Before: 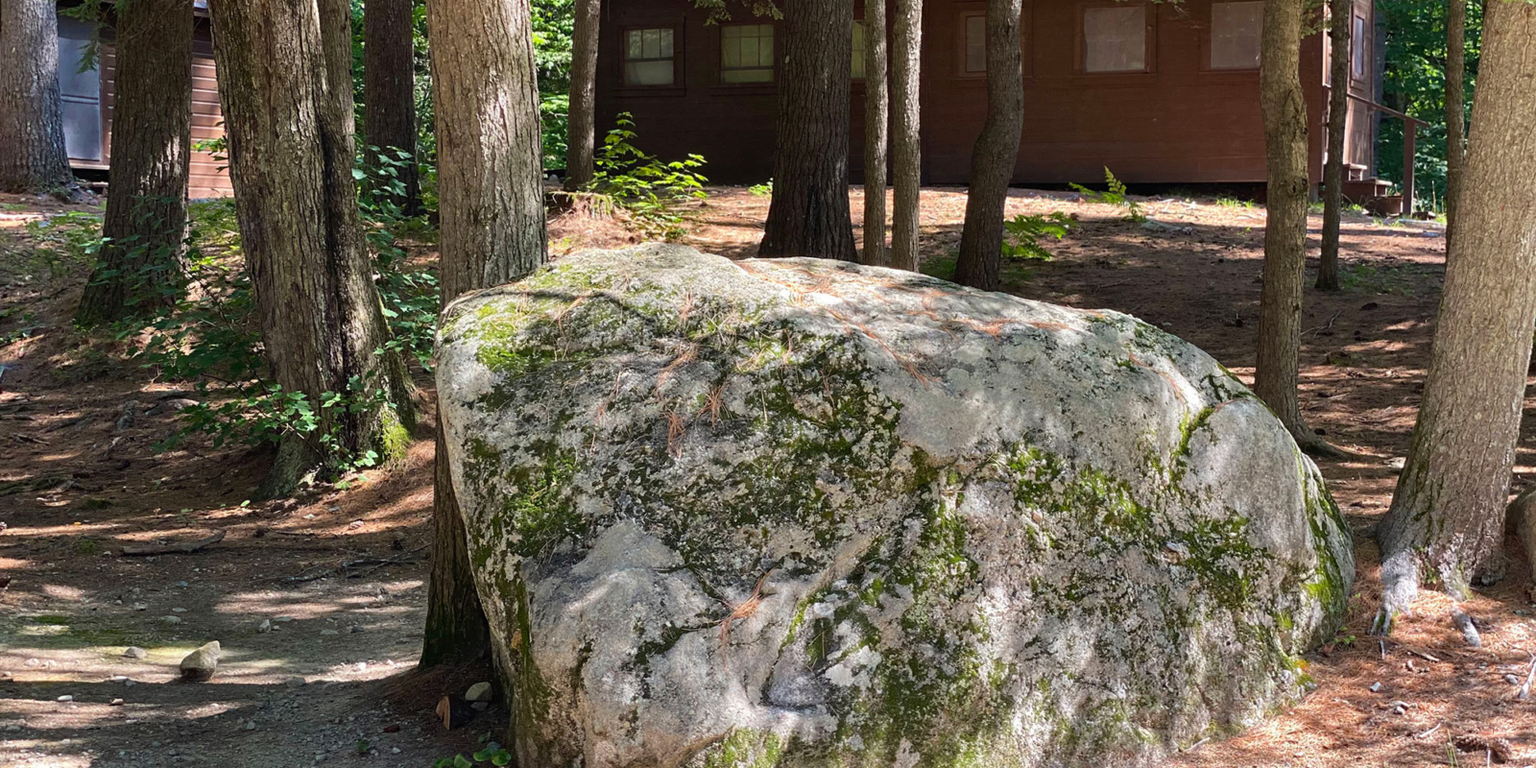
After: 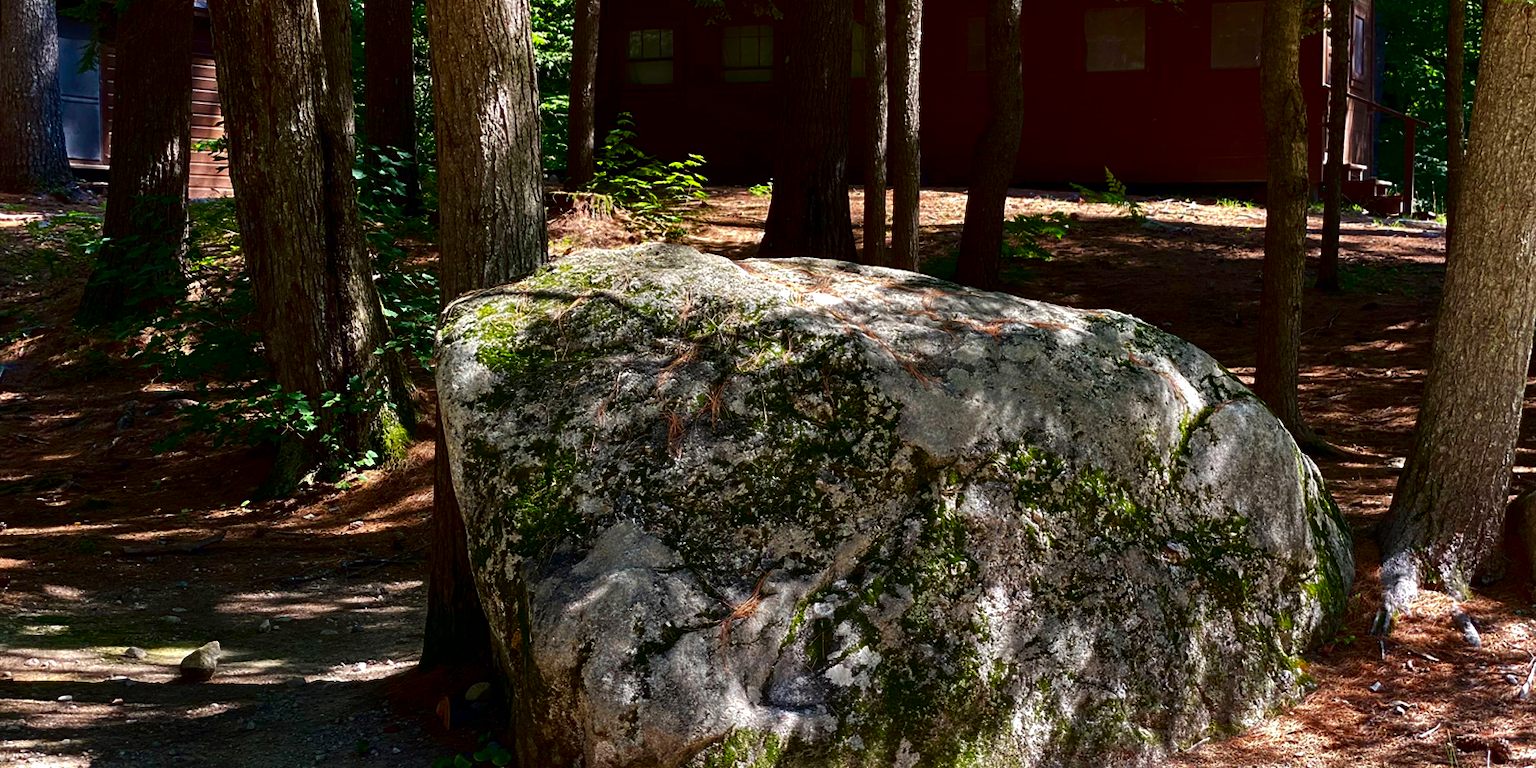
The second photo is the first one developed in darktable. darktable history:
exposure: exposure 0.197 EV, compensate highlight preservation false
contrast brightness saturation: contrast 0.09, brightness -0.59, saturation 0.17
